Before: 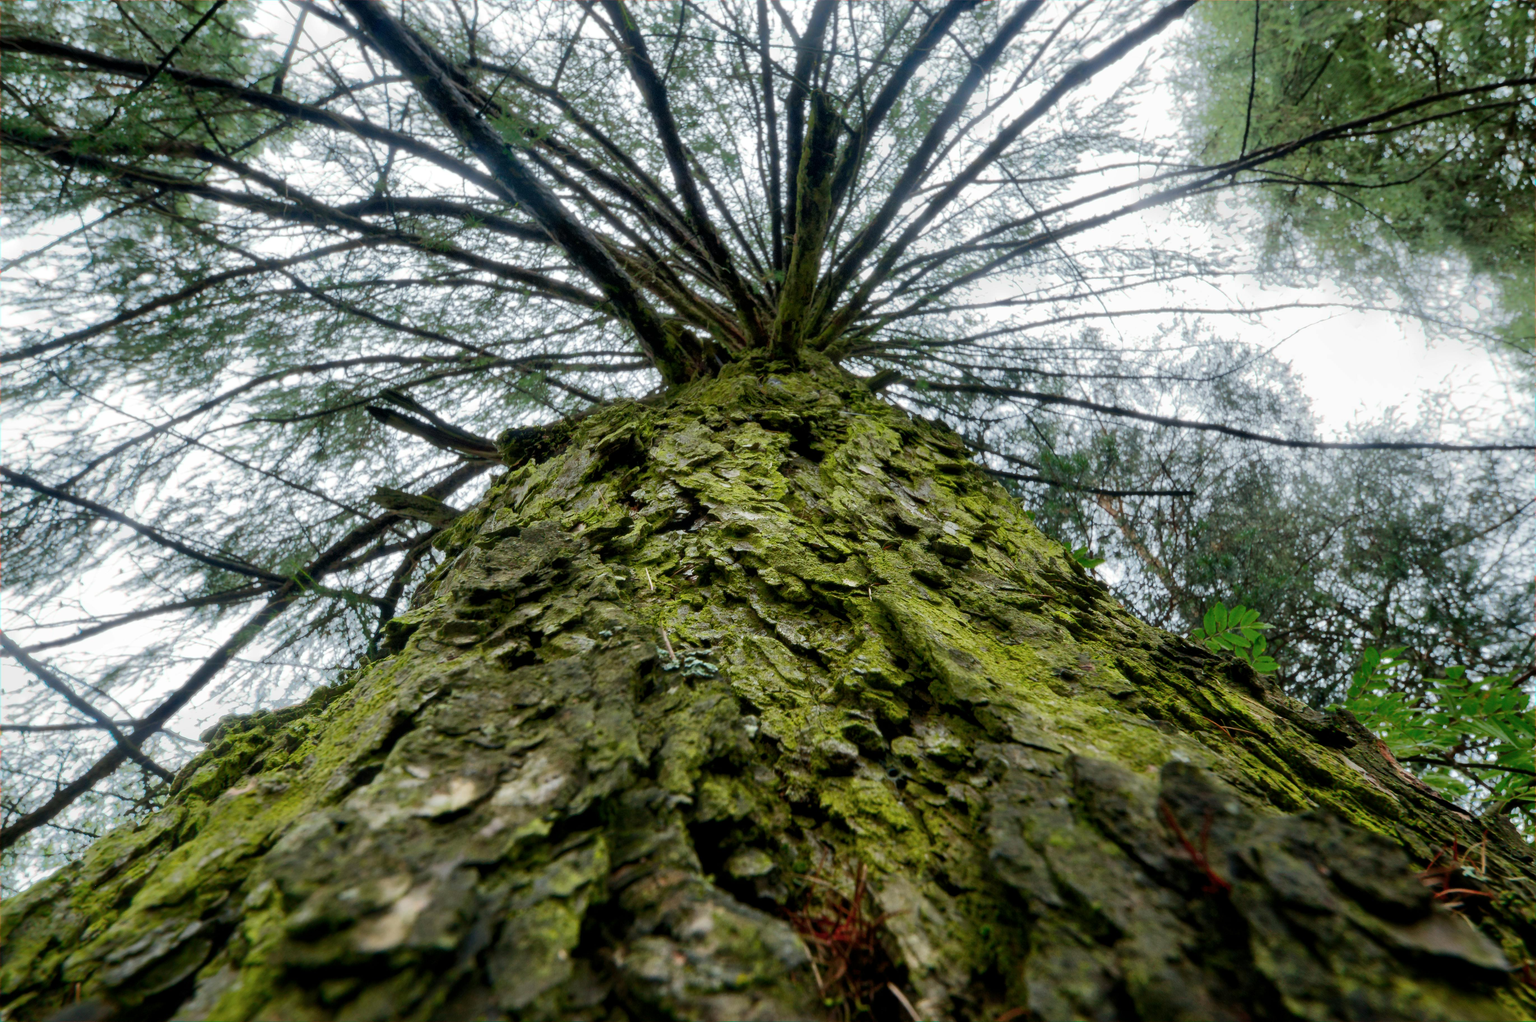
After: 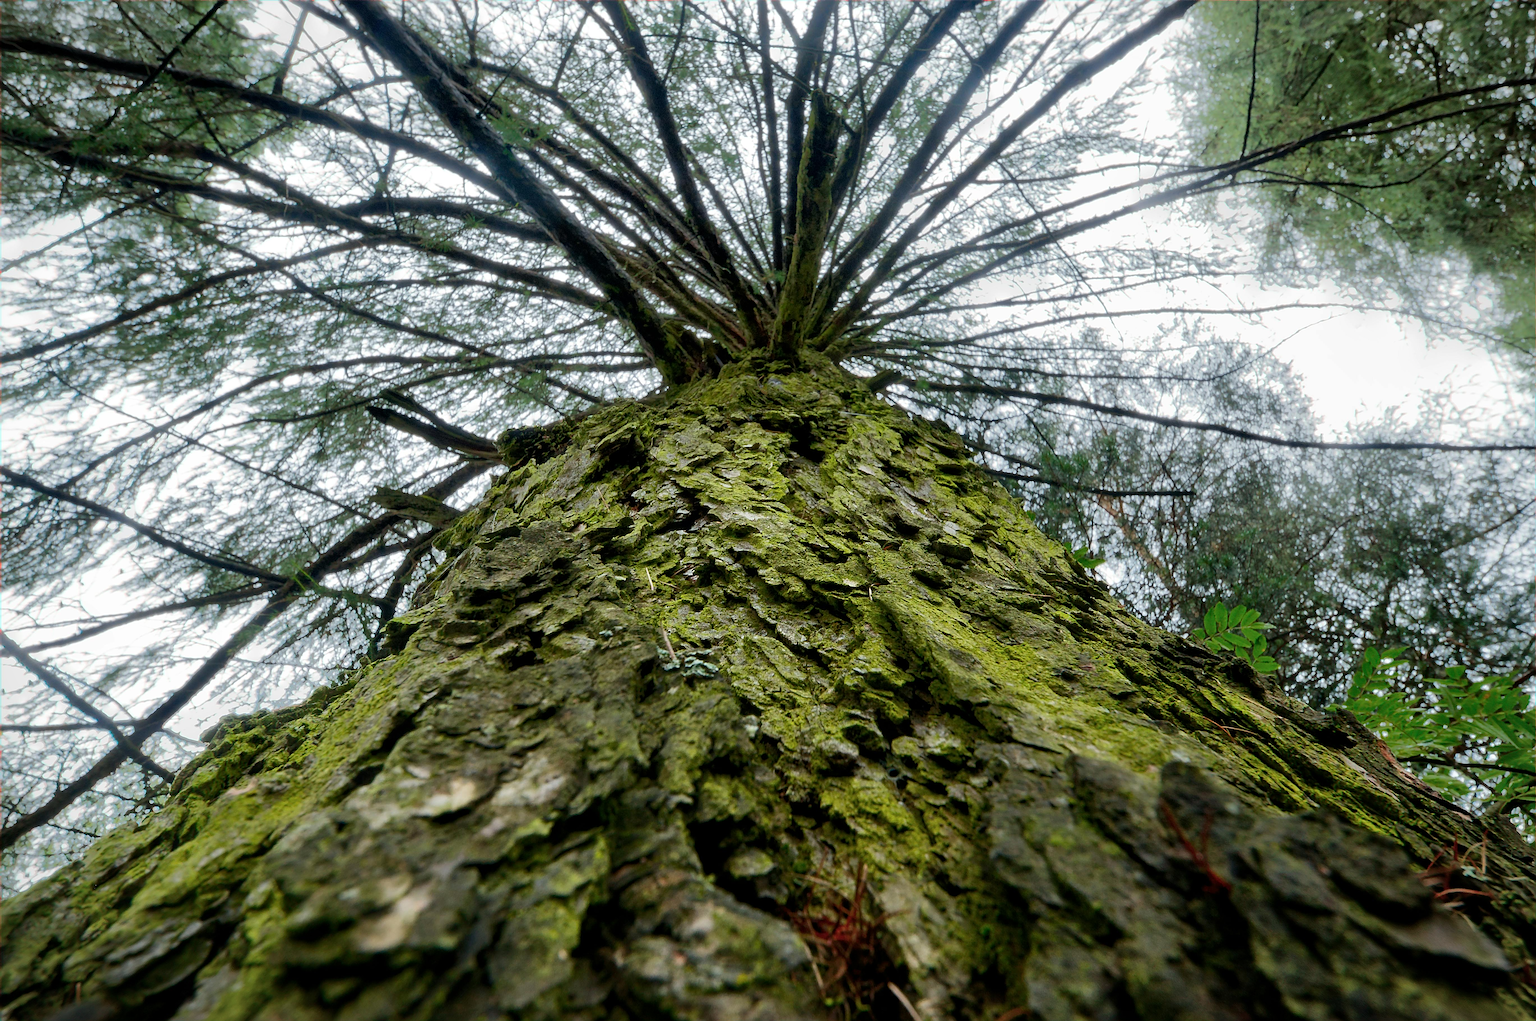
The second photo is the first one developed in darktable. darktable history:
vignetting: fall-off start 100.11%, brightness -0.402, saturation -0.303, width/height ratio 1.321
sharpen: radius 2.808, amount 0.726
